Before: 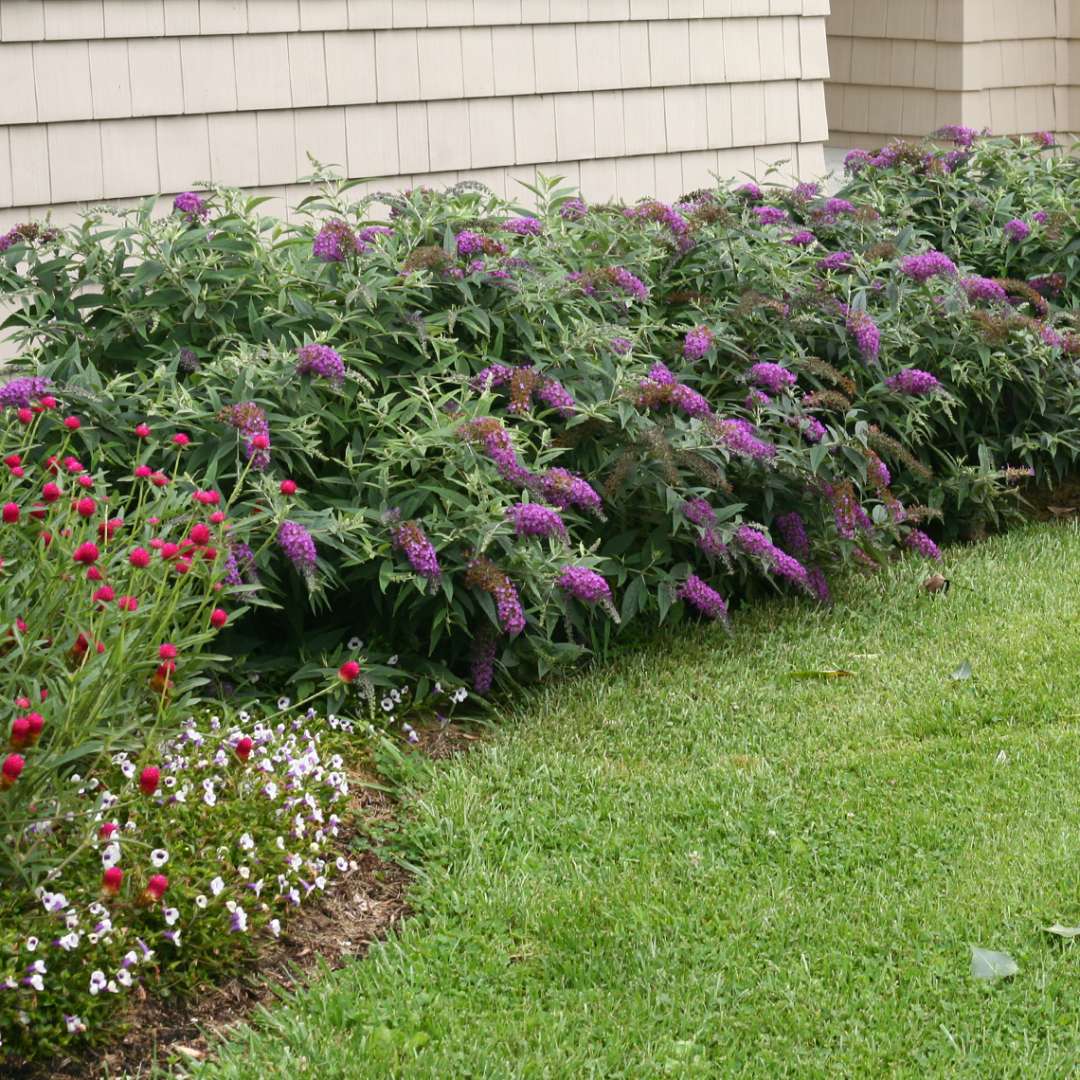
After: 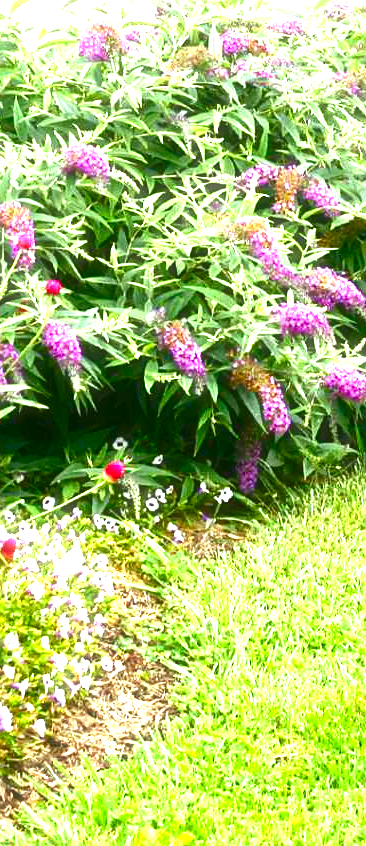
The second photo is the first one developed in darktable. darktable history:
color balance rgb: linear chroma grading › global chroma 15.208%, perceptual saturation grading › global saturation 45.471%, perceptual saturation grading › highlights -50.528%, perceptual saturation grading › shadows 30.154%, global vibrance 20%
exposure: black level correction 0, exposure 2.155 EV, compensate highlight preservation false
contrast brightness saturation: contrast 0.065, brightness -0.144, saturation 0.118
crop and rotate: left 21.905%, top 18.587%, right 44.158%, bottom 2.987%
haze removal: strength -0.11, compatibility mode true, adaptive false
color correction: highlights a* -4.57, highlights b* 5.06, saturation 0.955
sharpen: amount 0.216
